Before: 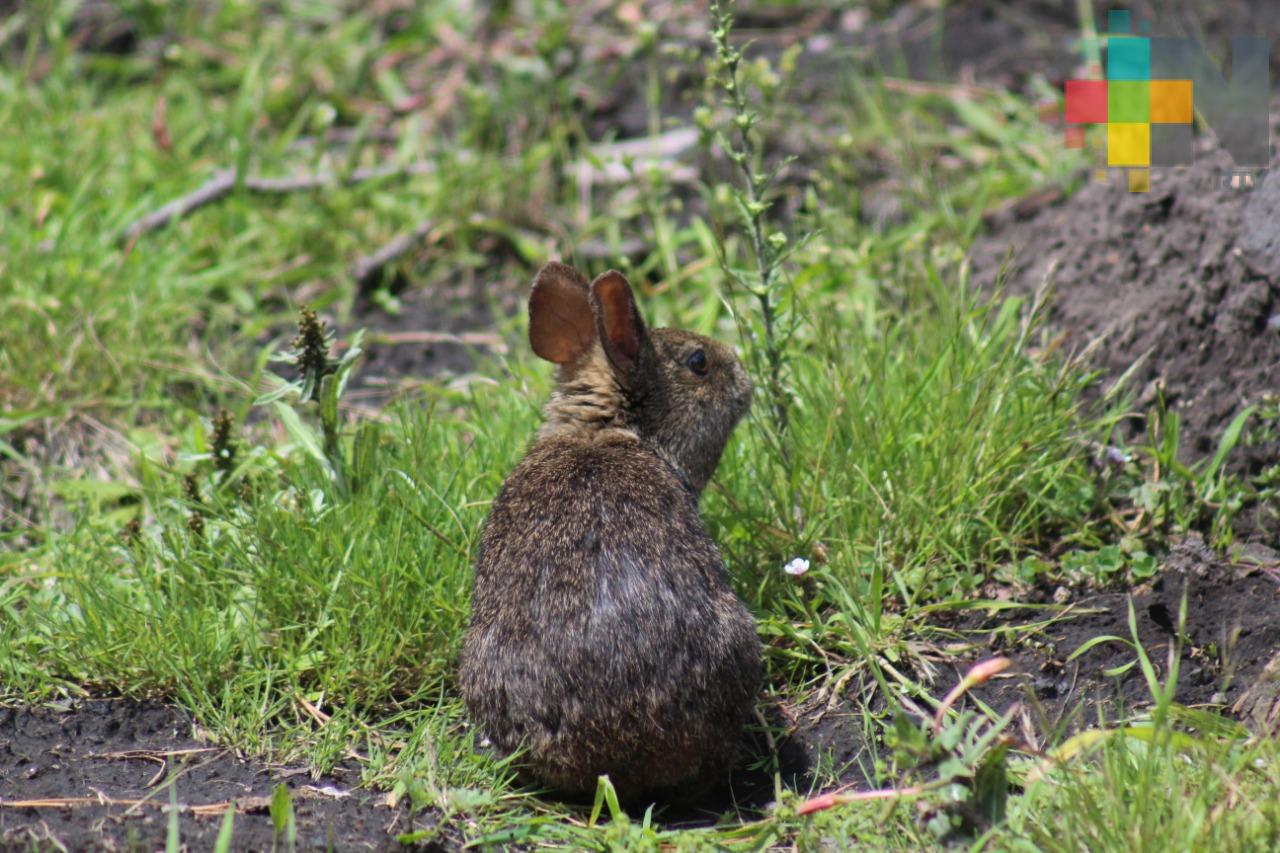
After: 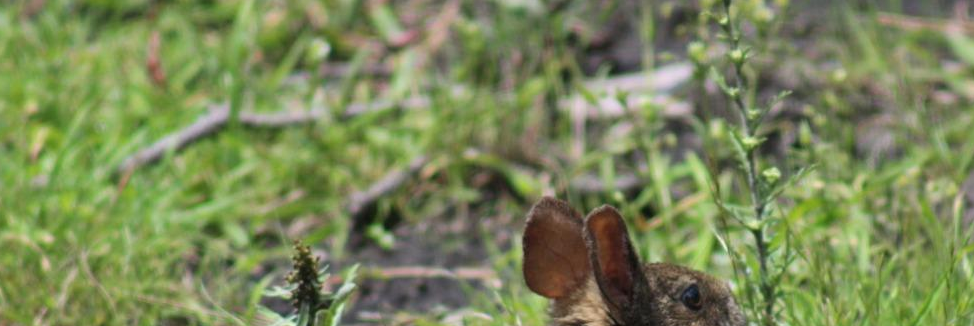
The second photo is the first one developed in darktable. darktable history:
crop: left 0.522%, top 7.636%, right 23.355%, bottom 54.114%
